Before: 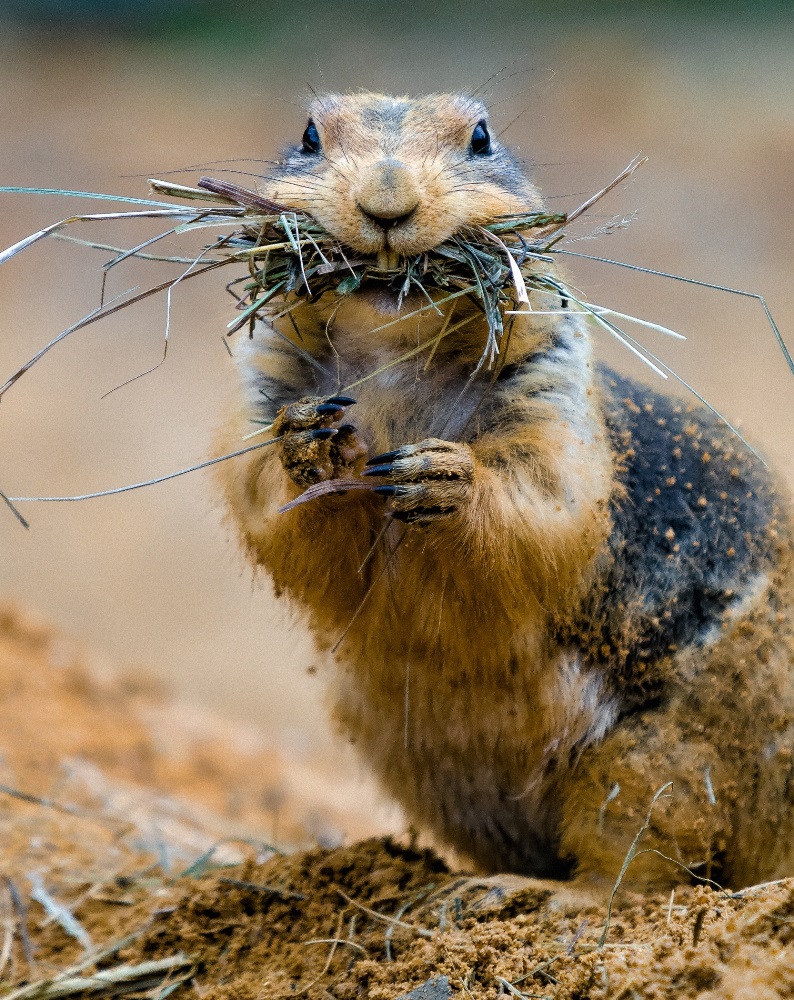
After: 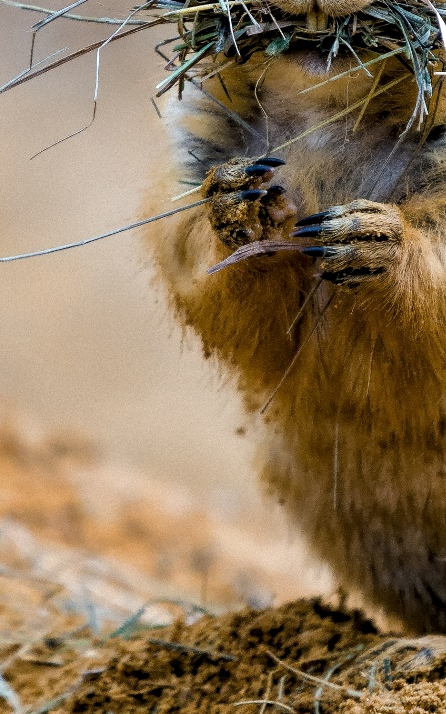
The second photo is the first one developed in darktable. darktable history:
local contrast: highlights 102%, shadows 103%, detail 119%, midtone range 0.2
crop: left 9.02%, top 23.914%, right 34.689%, bottom 4.598%
